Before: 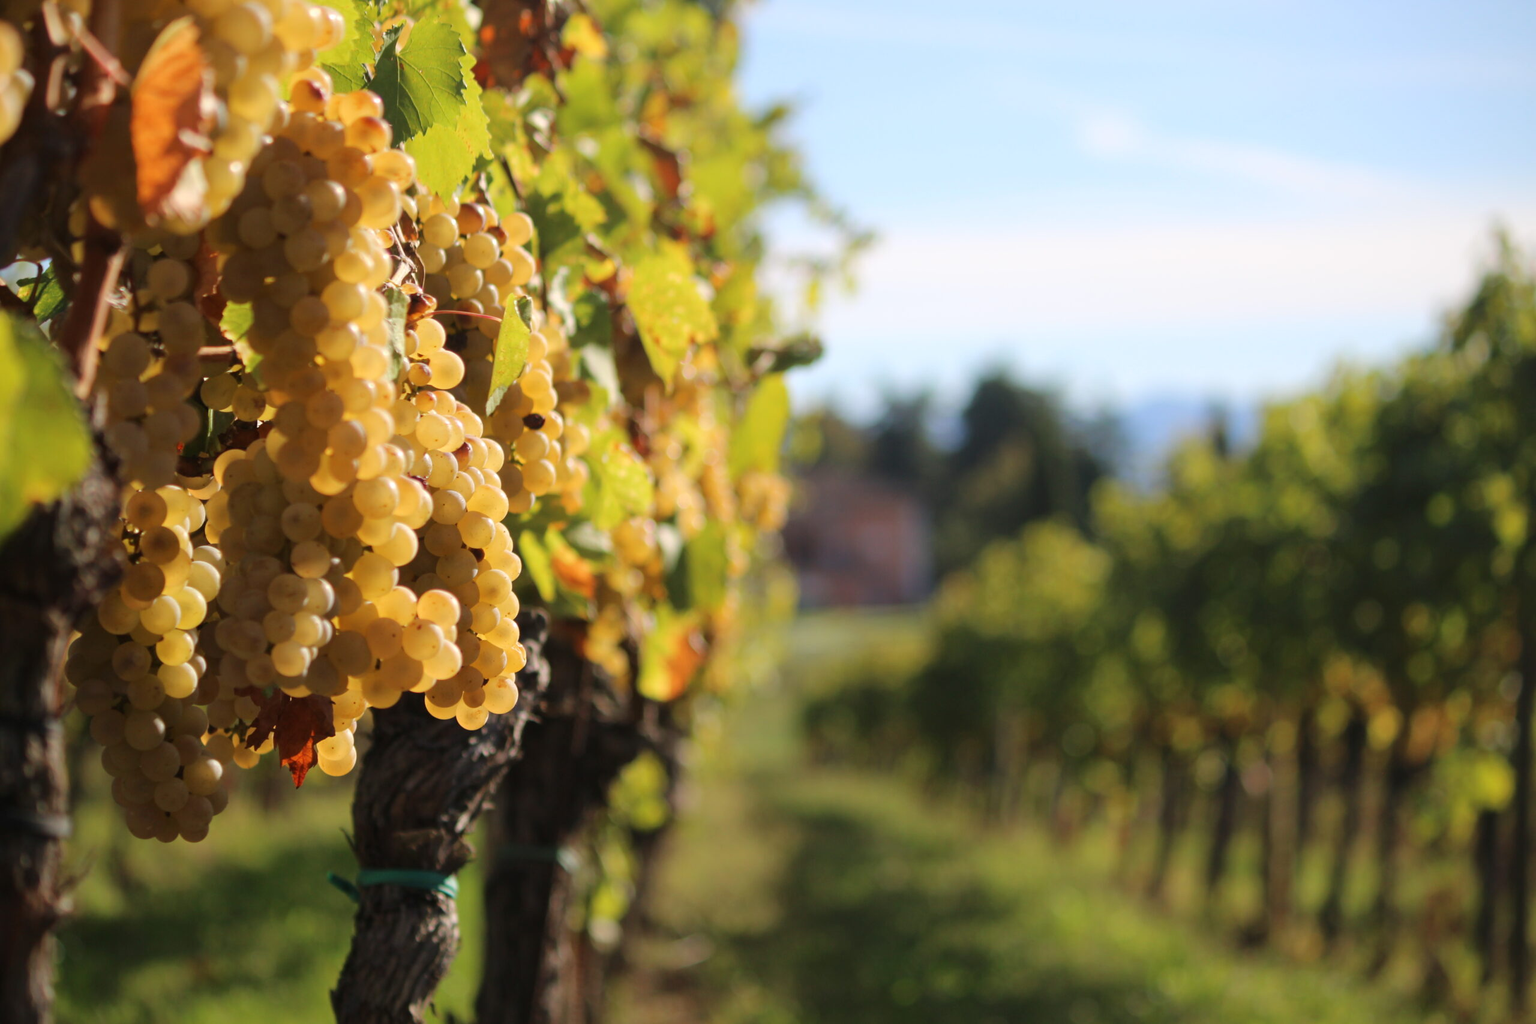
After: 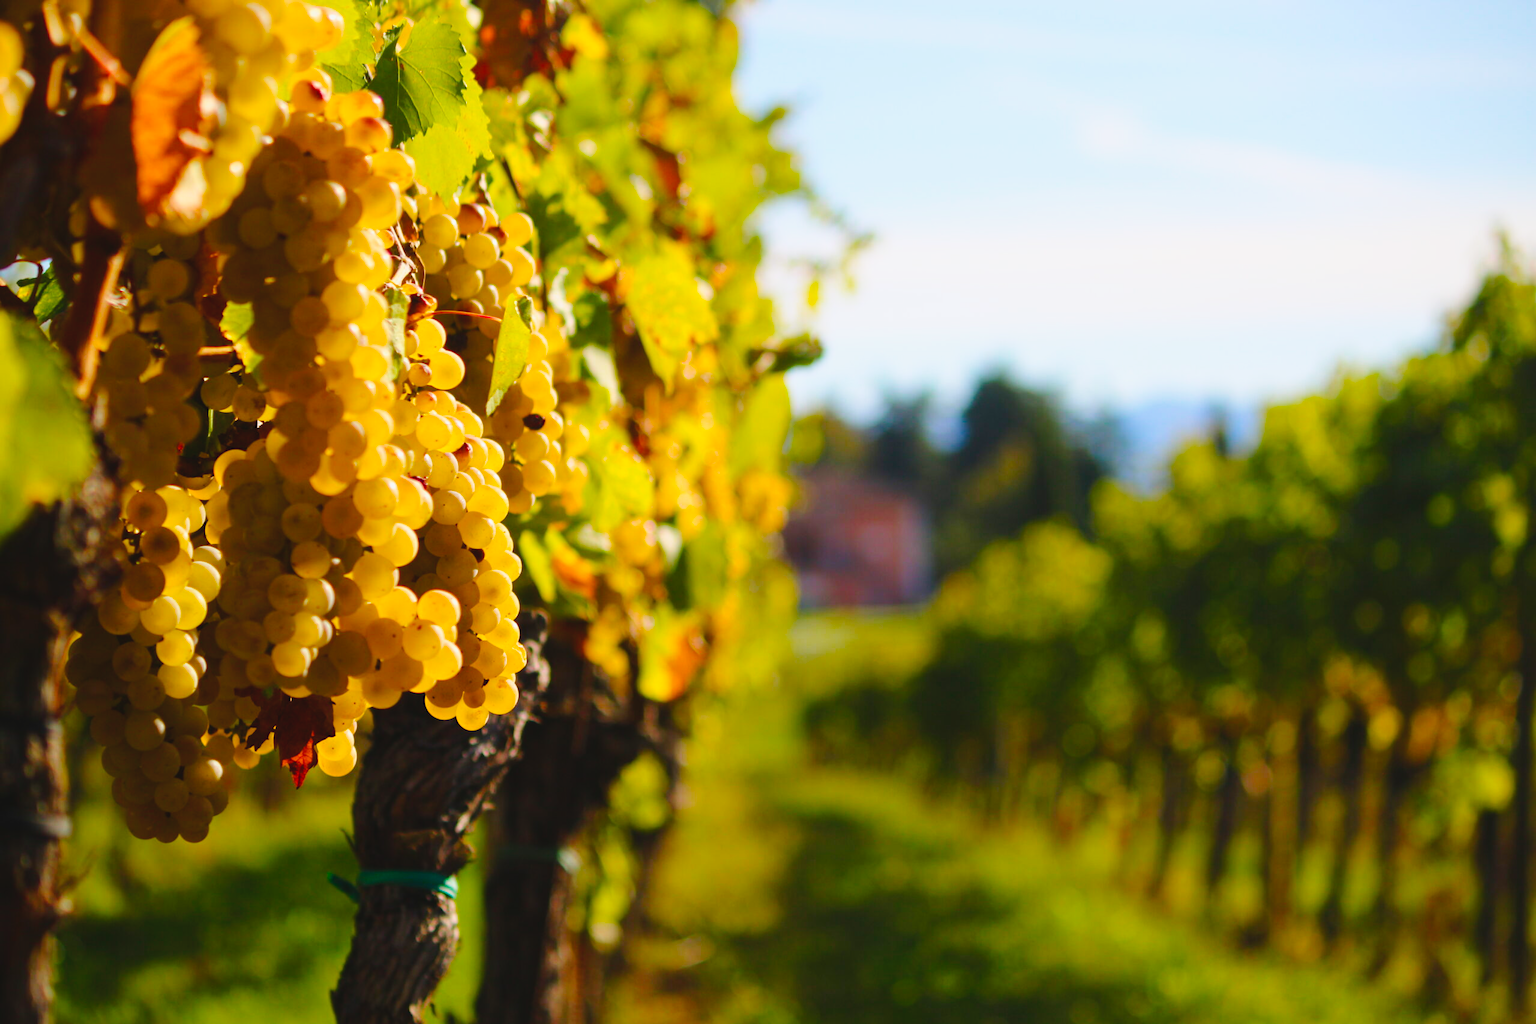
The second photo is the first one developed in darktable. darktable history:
tone curve: curves: ch0 [(0, 0.039) (0.104, 0.103) (0.273, 0.267) (0.448, 0.487) (0.704, 0.761) (0.886, 0.922) (0.994, 0.971)]; ch1 [(0, 0) (0.335, 0.298) (0.446, 0.413) (0.485, 0.487) (0.515, 0.503) (0.566, 0.563) (0.641, 0.655) (1, 1)]; ch2 [(0, 0) (0.314, 0.301) (0.421, 0.411) (0.502, 0.494) (0.528, 0.54) (0.557, 0.559) (0.612, 0.62) (0.722, 0.686) (1, 1)], preserve colors none
color balance rgb: linear chroma grading › global chroma 14.634%, perceptual saturation grading › global saturation 36.599%, perceptual saturation grading › shadows 34.804%
